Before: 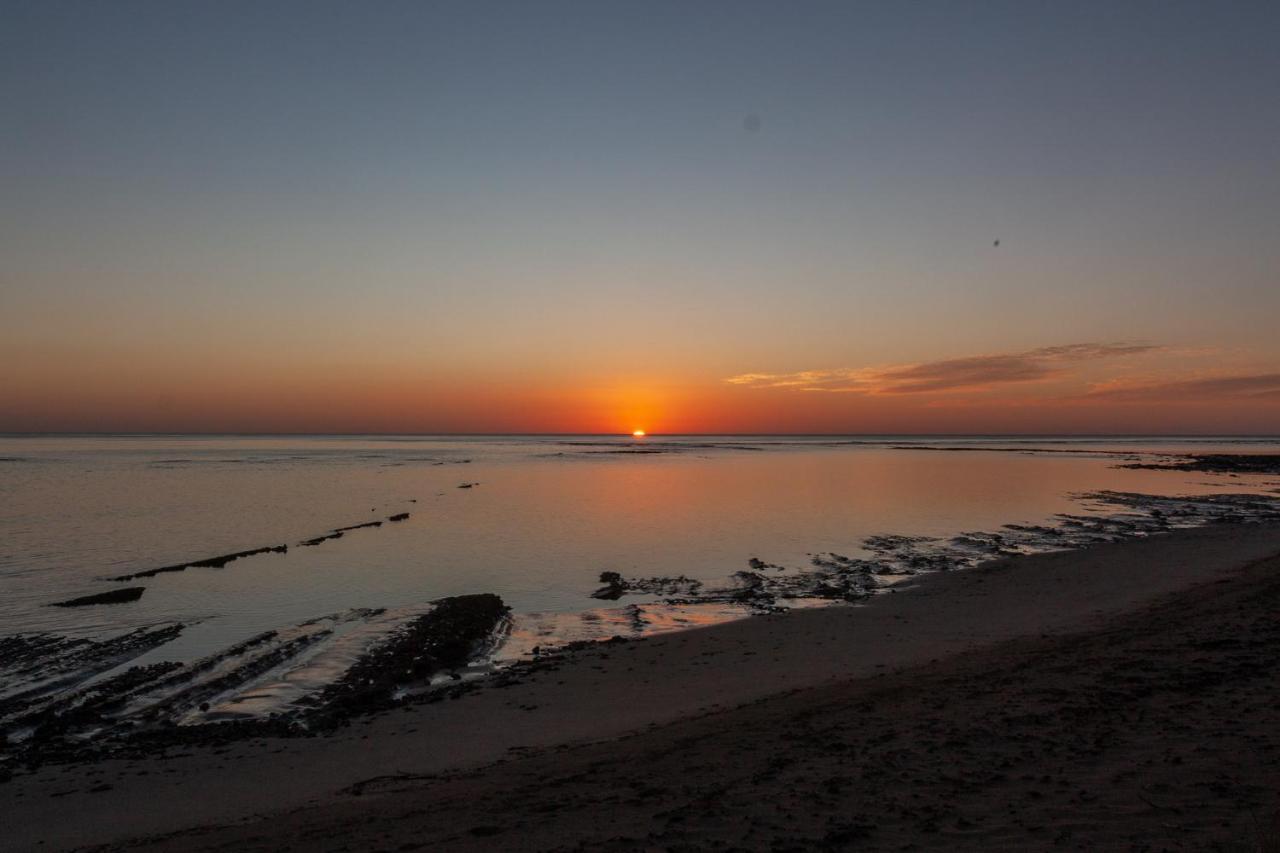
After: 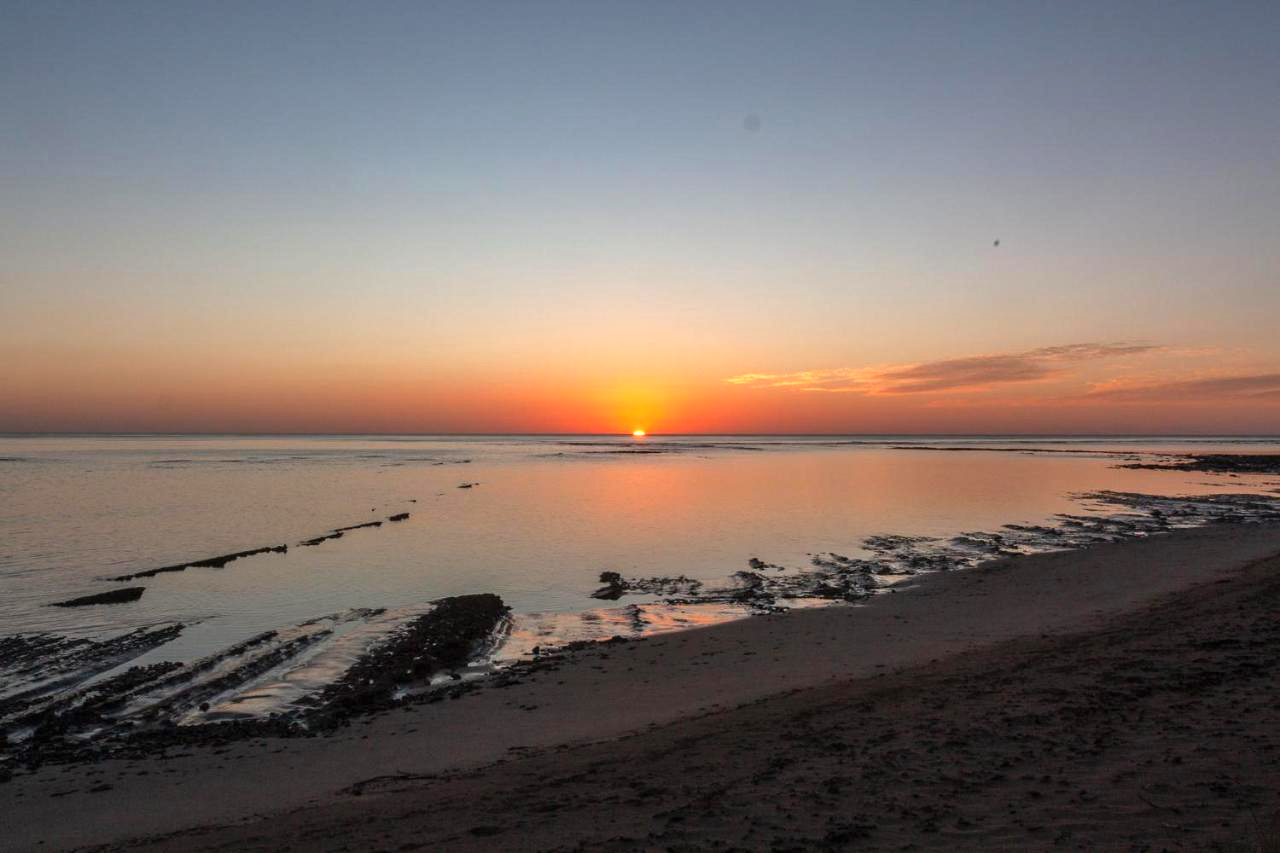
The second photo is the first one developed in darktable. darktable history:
shadows and highlights: shadows 12, white point adjustment 1.2, highlights -0.36, soften with gaussian
exposure: black level correction 0, exposure 0.877 EV, compensate exposure bias true, compensate highlight preservation false
